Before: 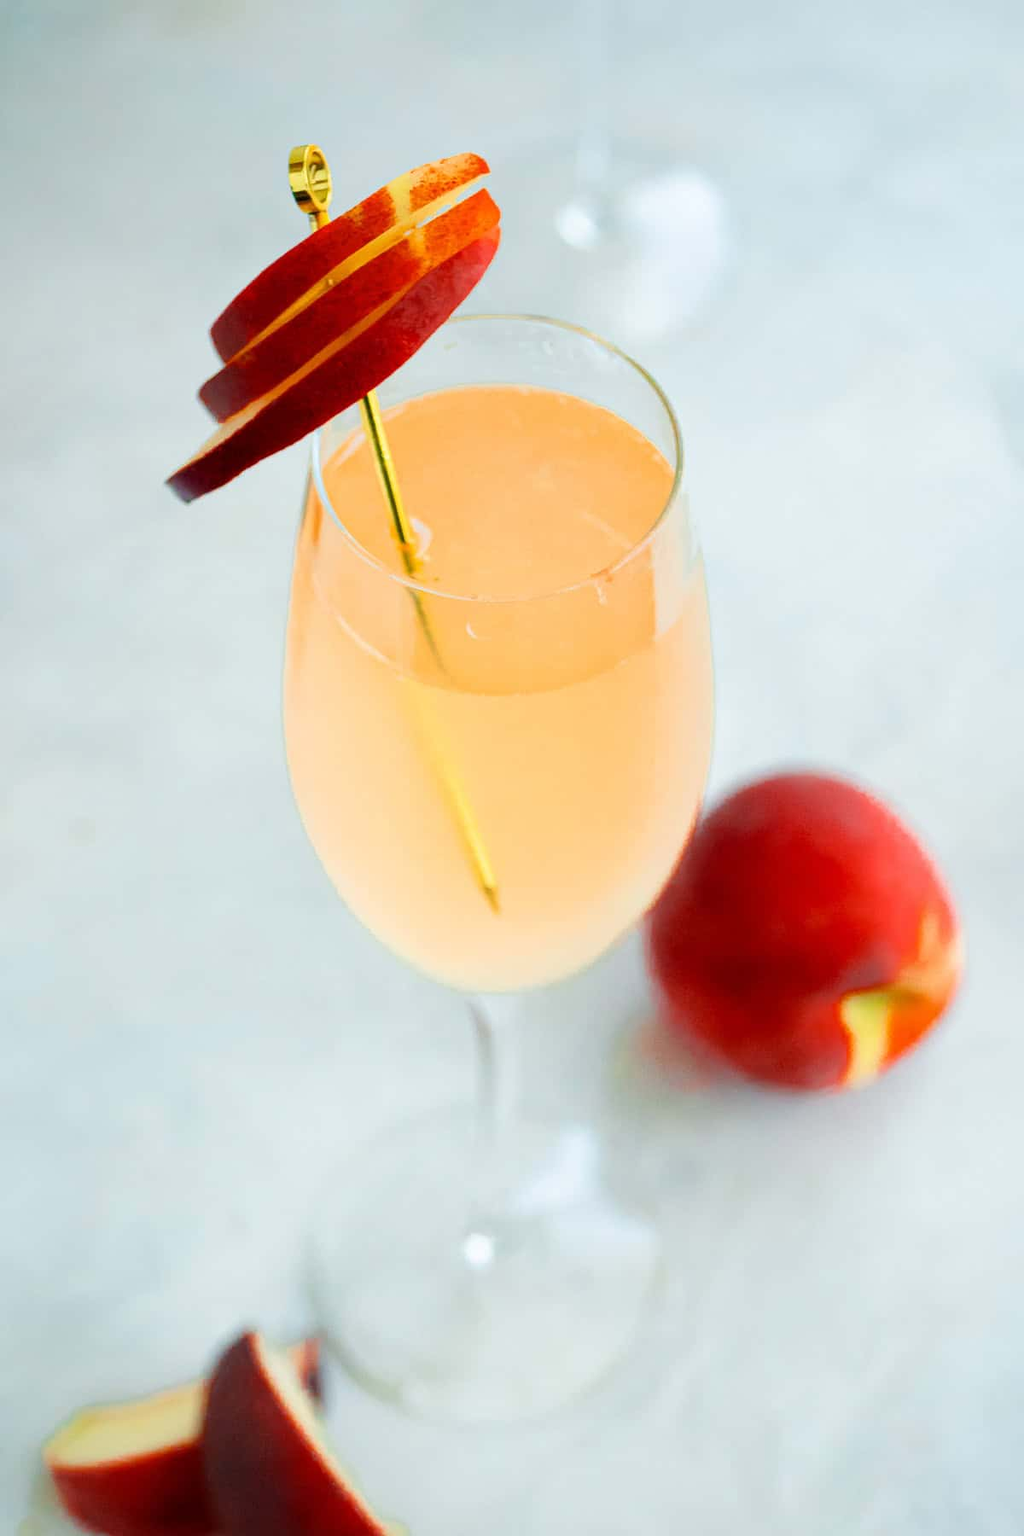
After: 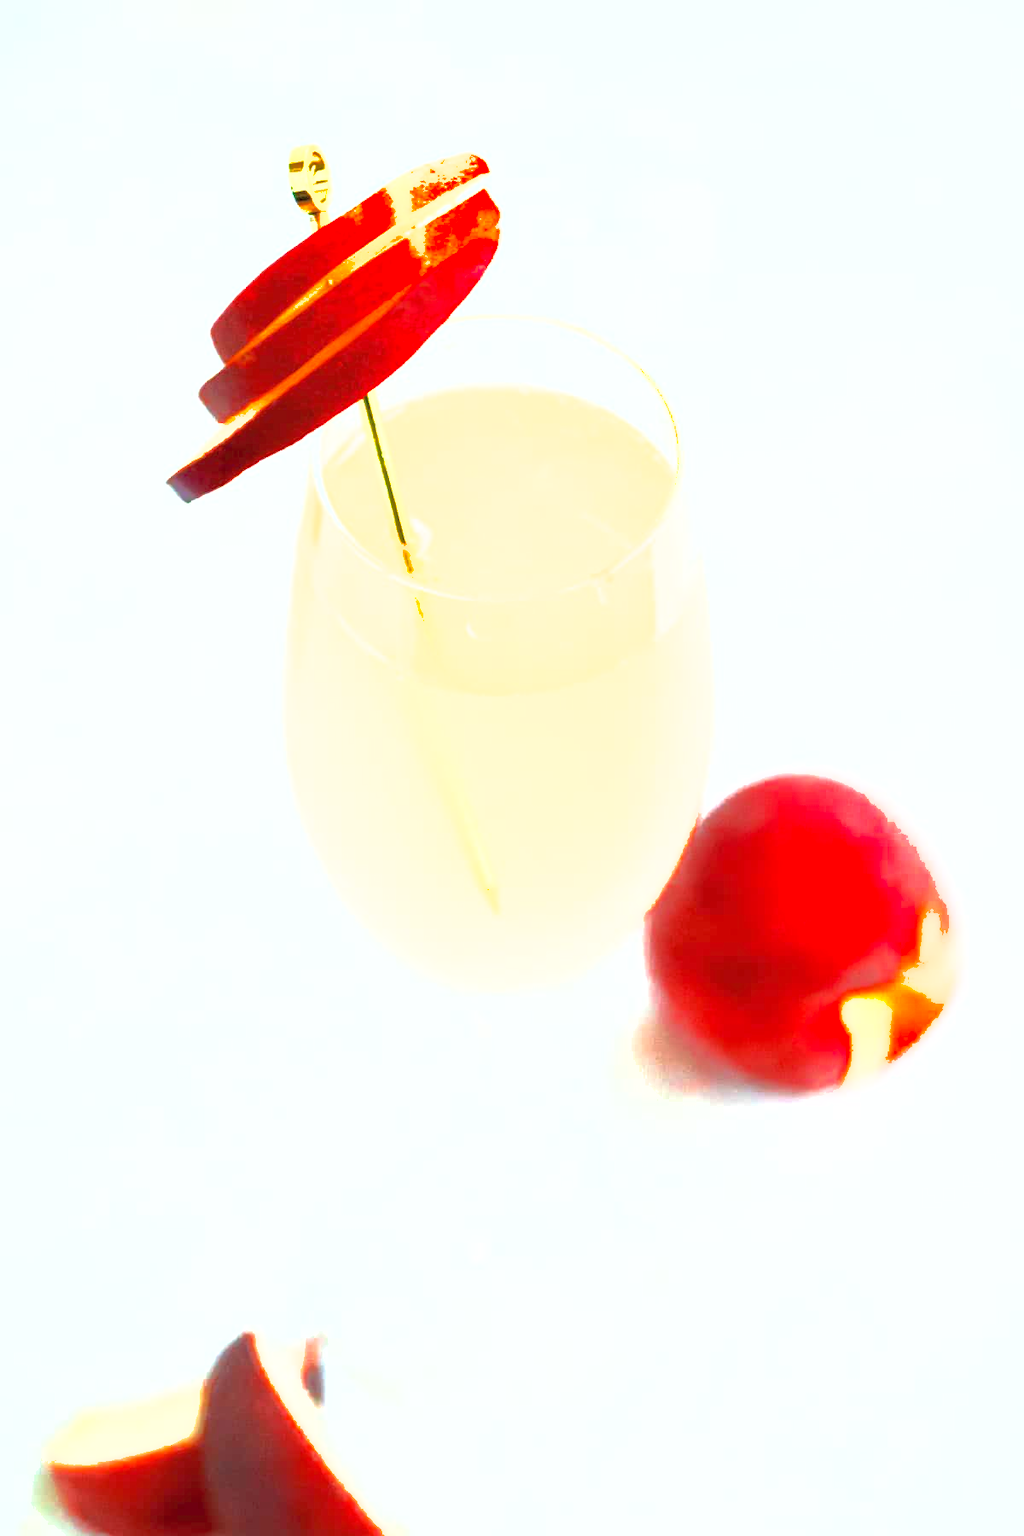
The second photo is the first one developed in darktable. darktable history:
exposure: black level correction 0, exposure 1.441 EV, compensate highlight preservation false
shadows and highlights: on, module defaults
